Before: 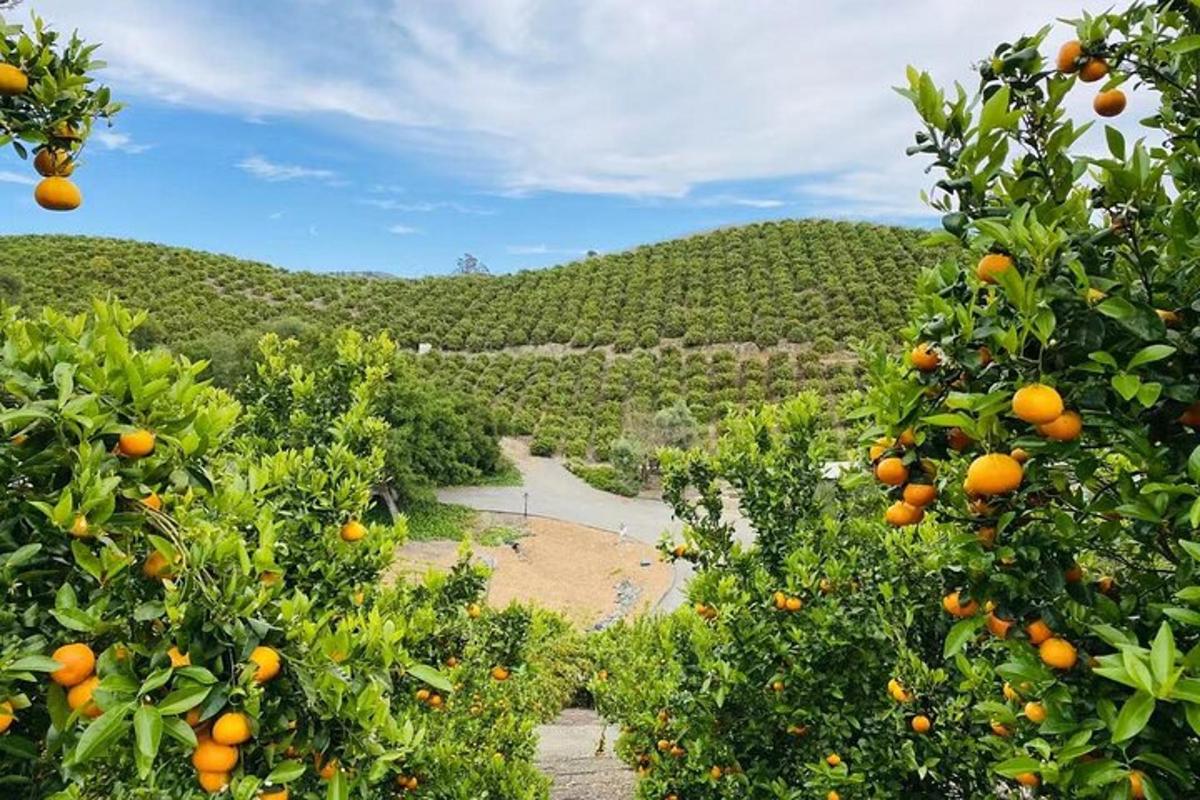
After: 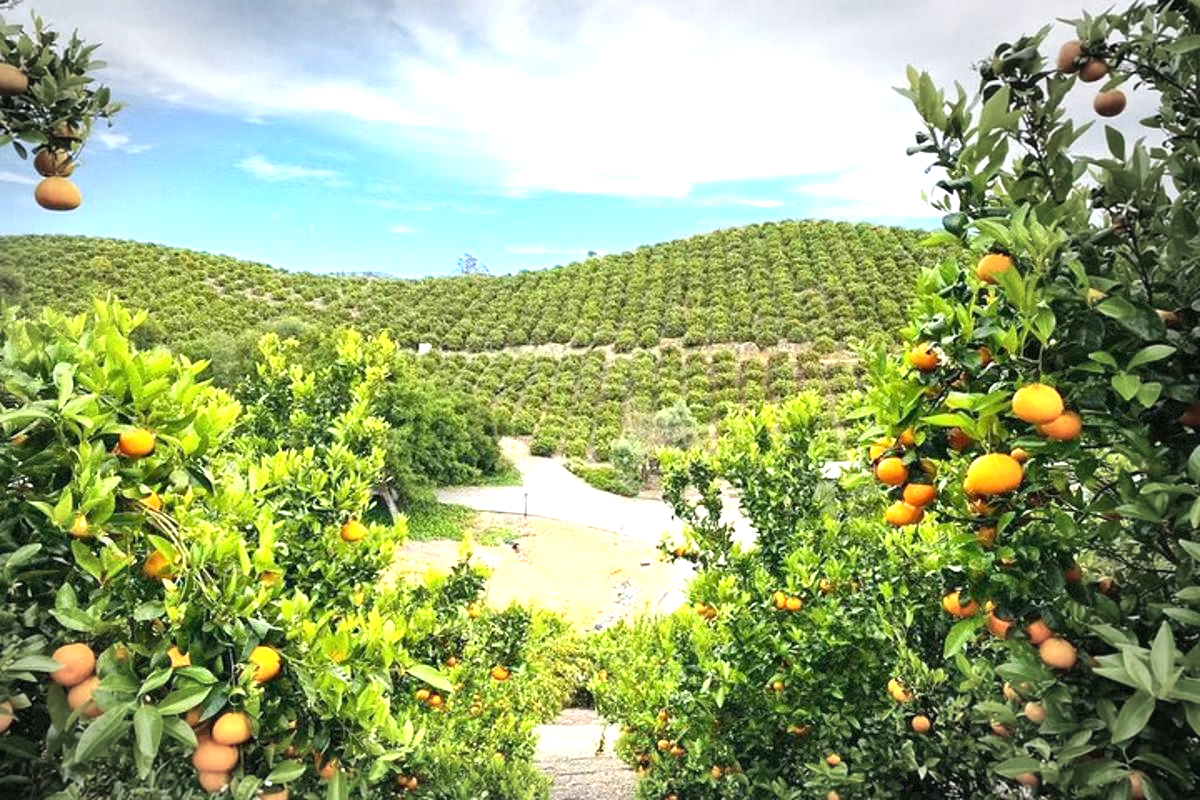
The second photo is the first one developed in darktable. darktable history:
exposure: black level correction 0, exposure 1.031 EV, compensate exposure bias true, compensate highlight preservation false
vignetting: fall-off start 70.83%, center (-0.082, 0.061), width/height ratio 1.334, dithering 8-bit output
